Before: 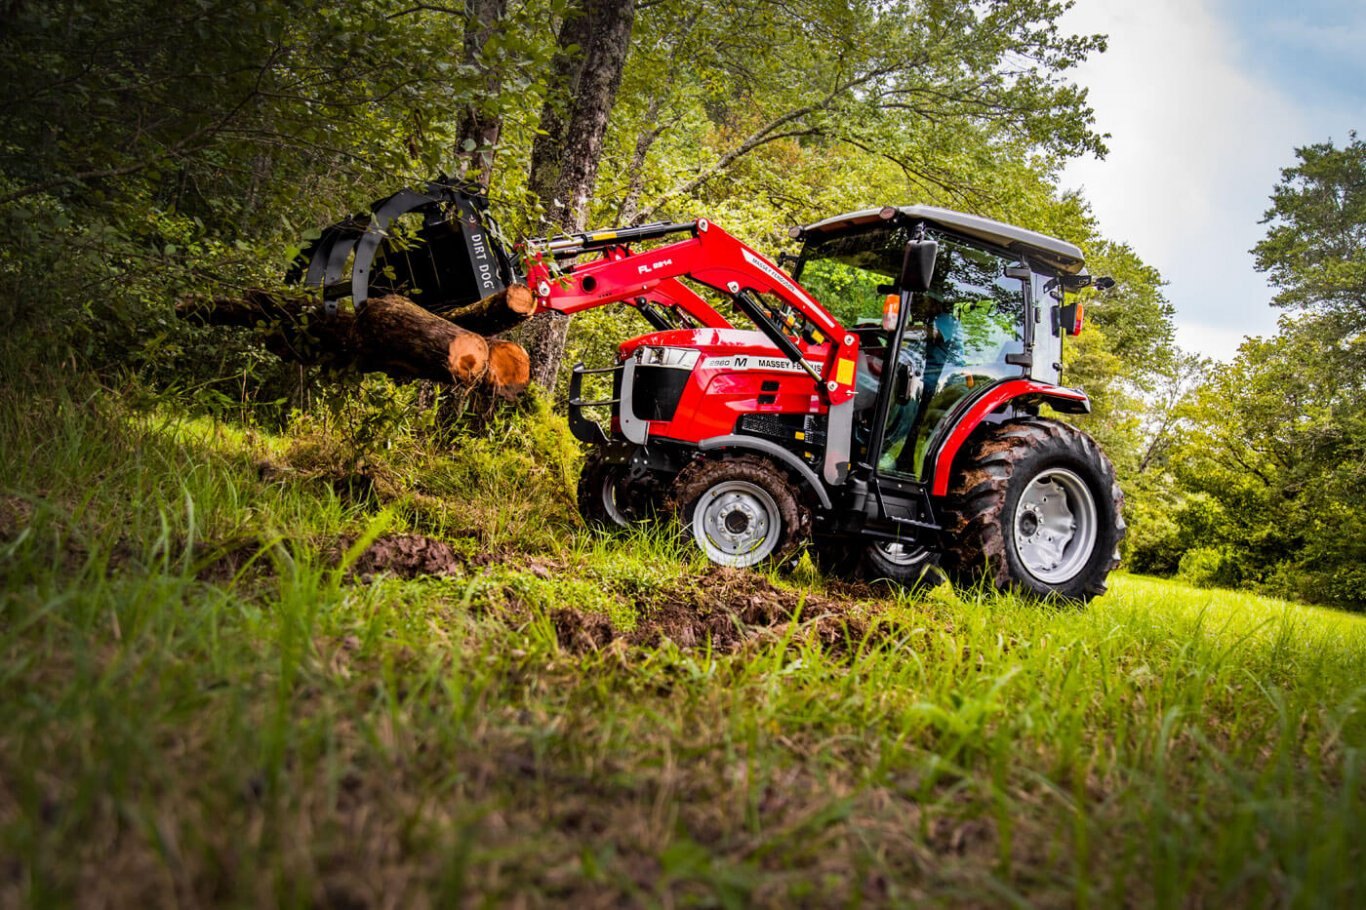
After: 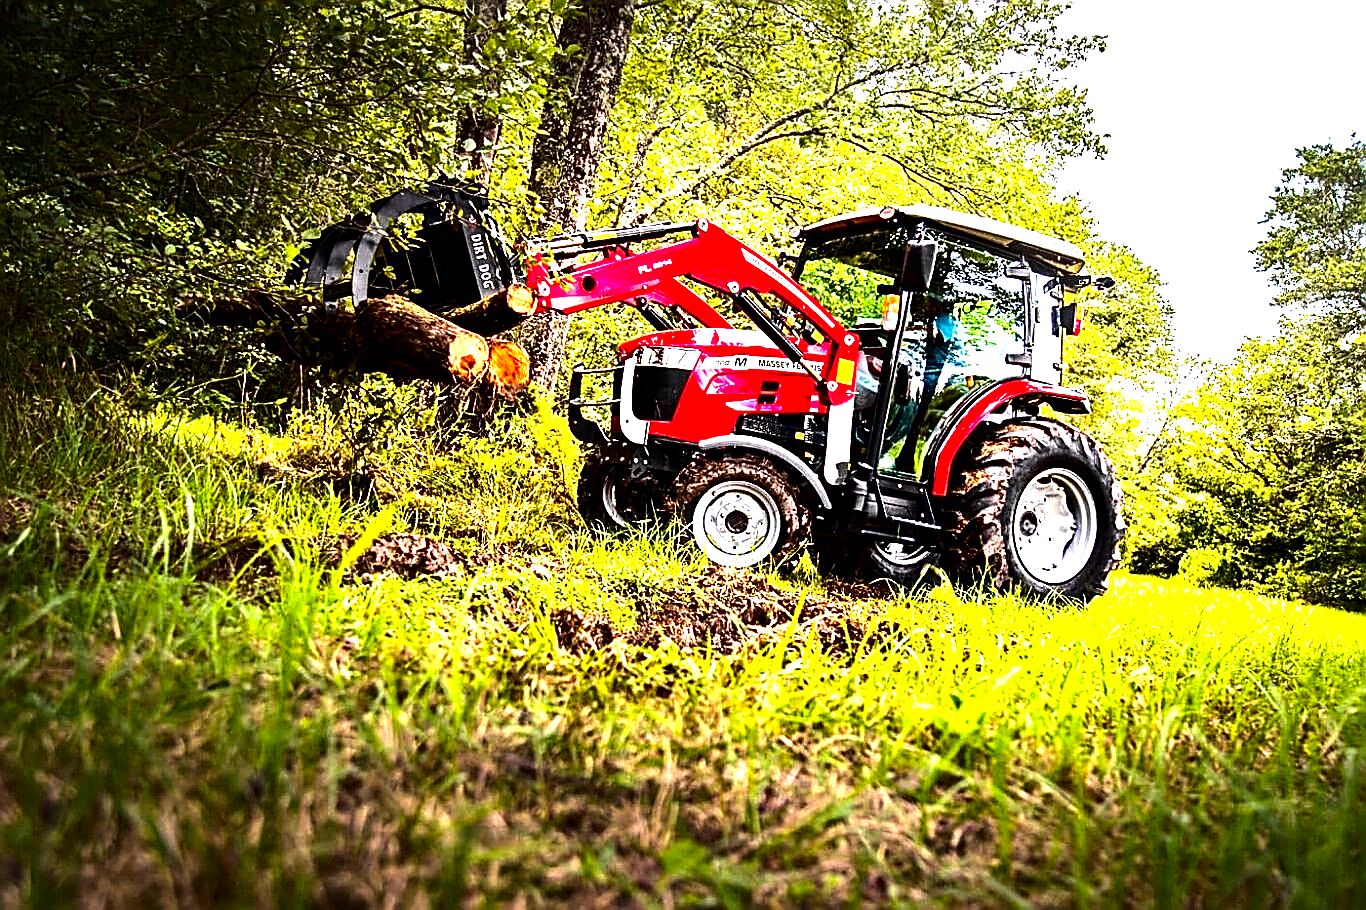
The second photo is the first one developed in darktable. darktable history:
sharpen: radius 1.685, amount 1.294
contrast brightness saturation: contrast 0.12, brightness -0.12, saturation 0.2
tone equalizer: -8 EV -1.08 EV, -7 EV -1.01 EV, -6 EV -0.867 EV, -5 EV -0.578 EV, -3 EV 0.578 EV, -2 EV 0.867 EV, -1 EV 1.01 EV, +0 EV 1.08 EV, edges refinement/feathering 500, mask exposure compensation -1.57 EV, preserve details no
exposure: black level correction 0, exposure 1.2 EV, compensate exposure bias true, compensate highlight preservation false
